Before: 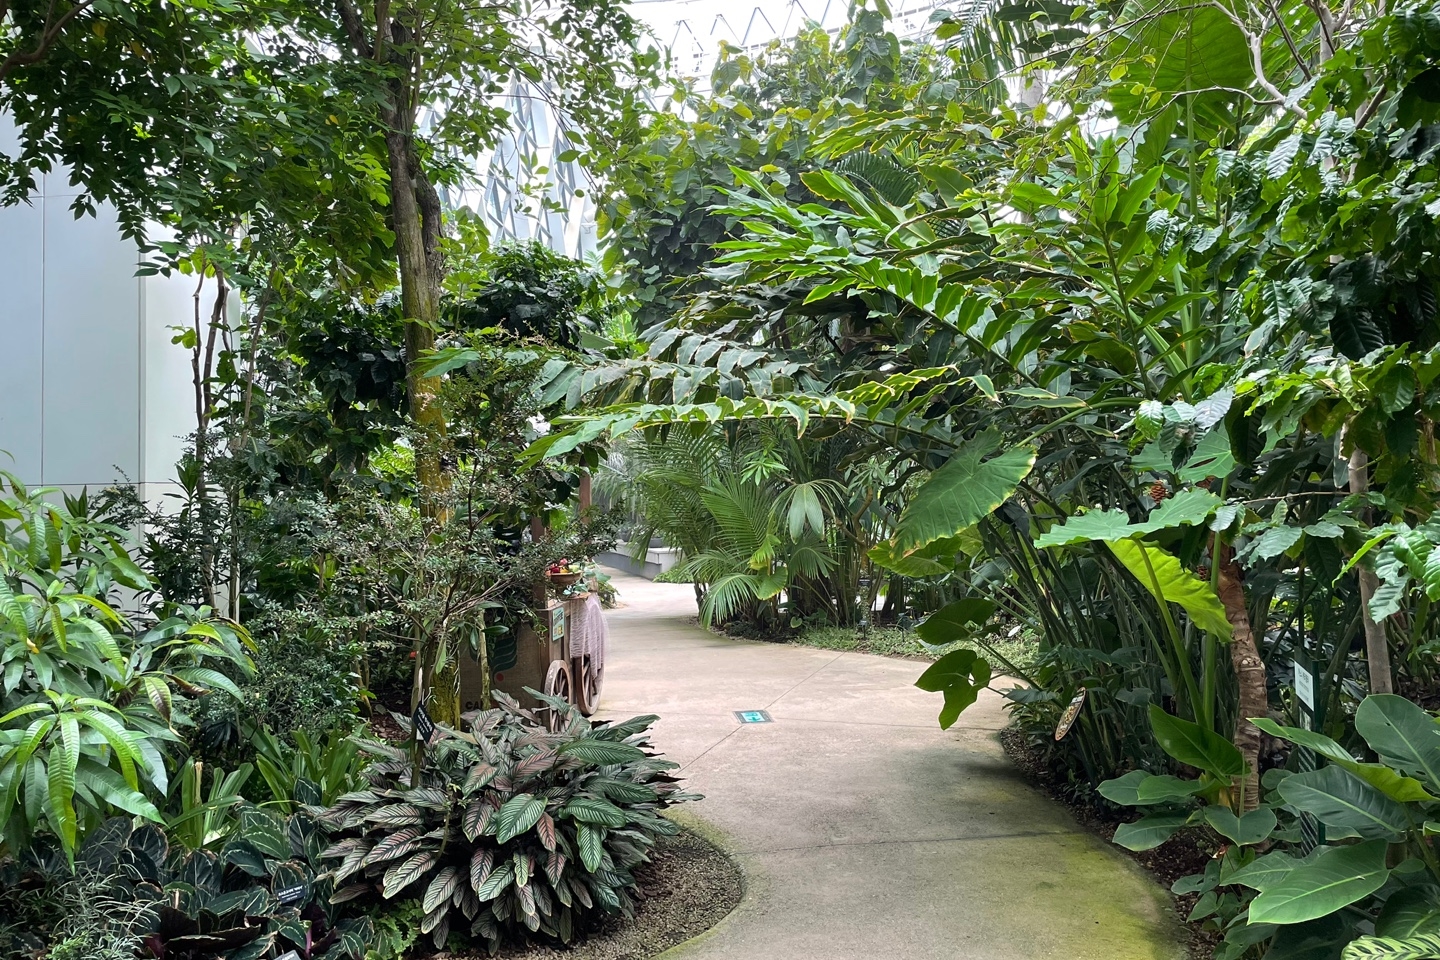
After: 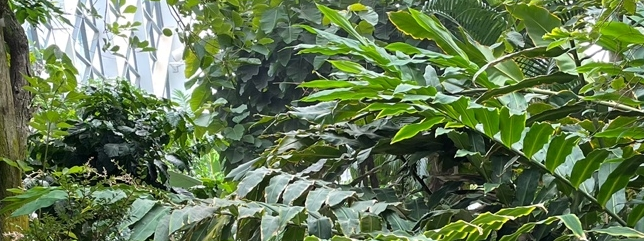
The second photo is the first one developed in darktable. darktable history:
crop: left 28.64%, top 16.832%, right 26.637%, bottom 58.055%
tone equalizer: on, module defaults
